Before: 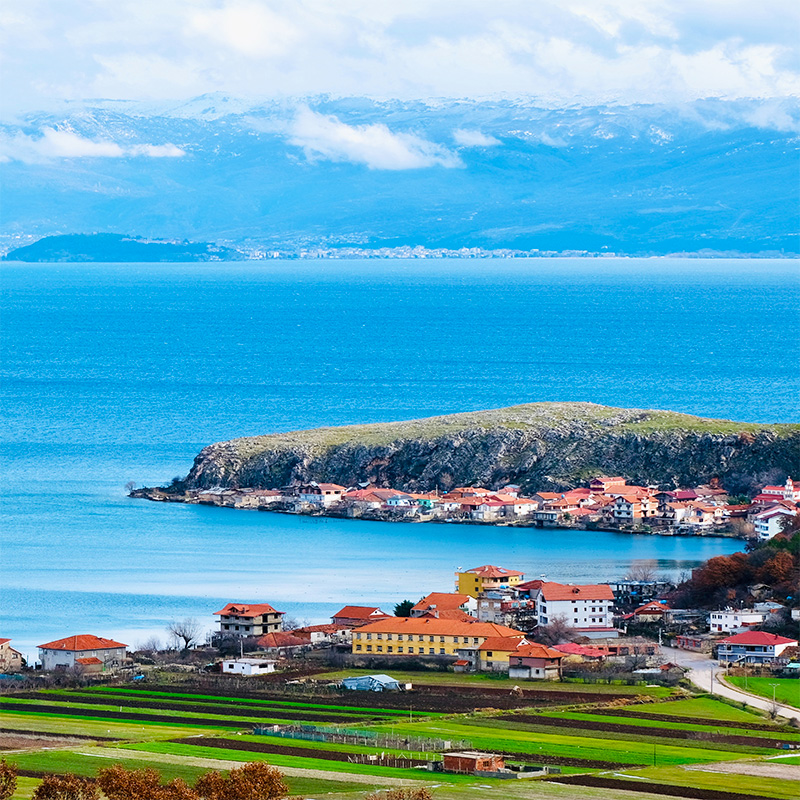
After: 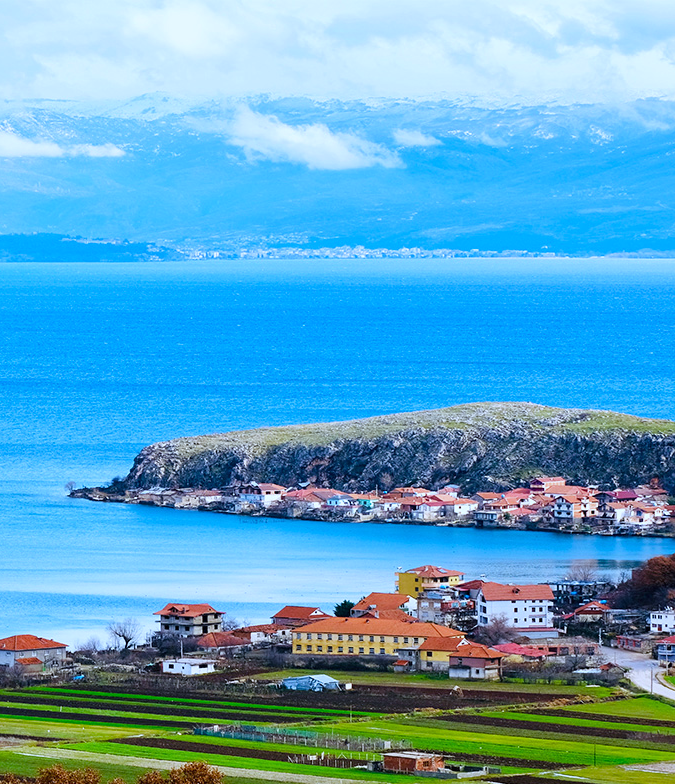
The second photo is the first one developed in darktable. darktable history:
crop: left 7.598%, right 7.873%
white balance: red 0.926, green 1.003, blue 1.133
